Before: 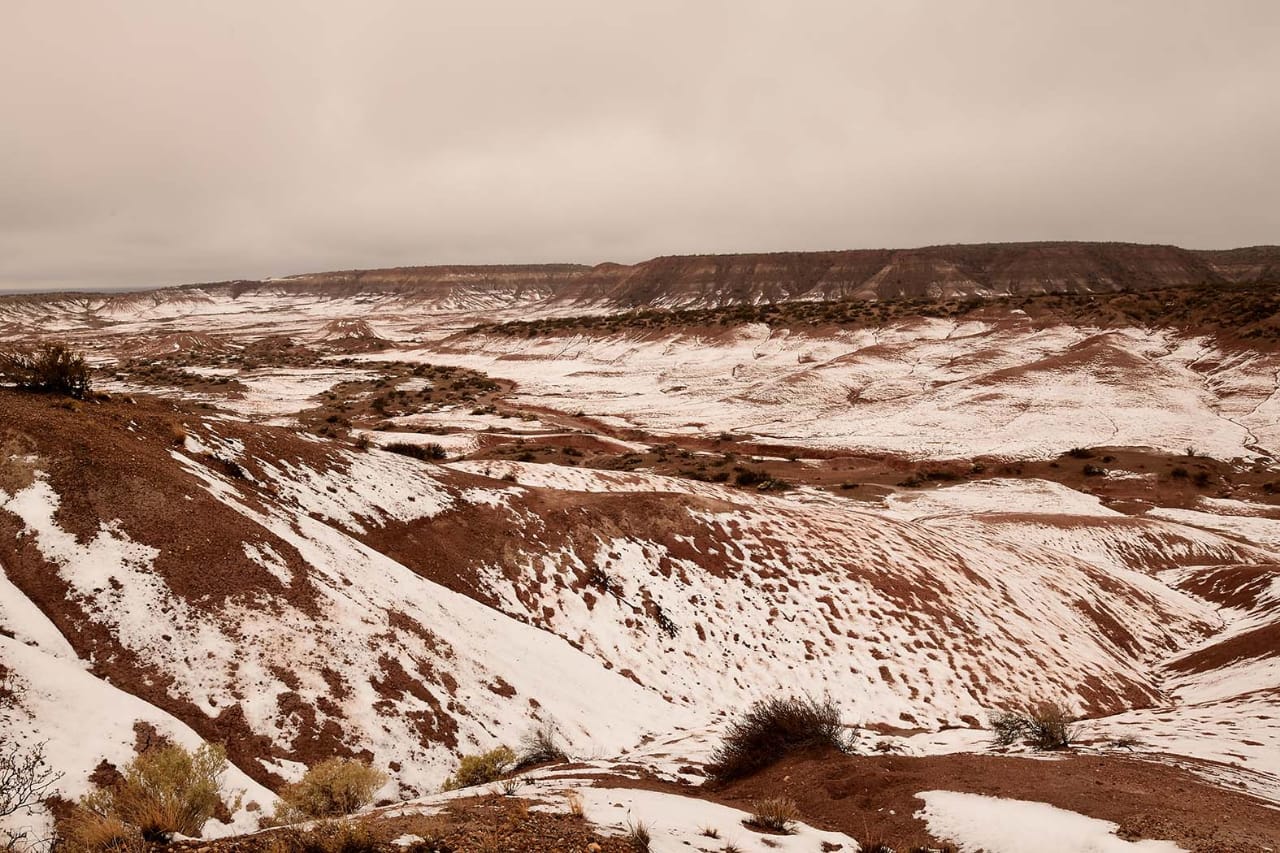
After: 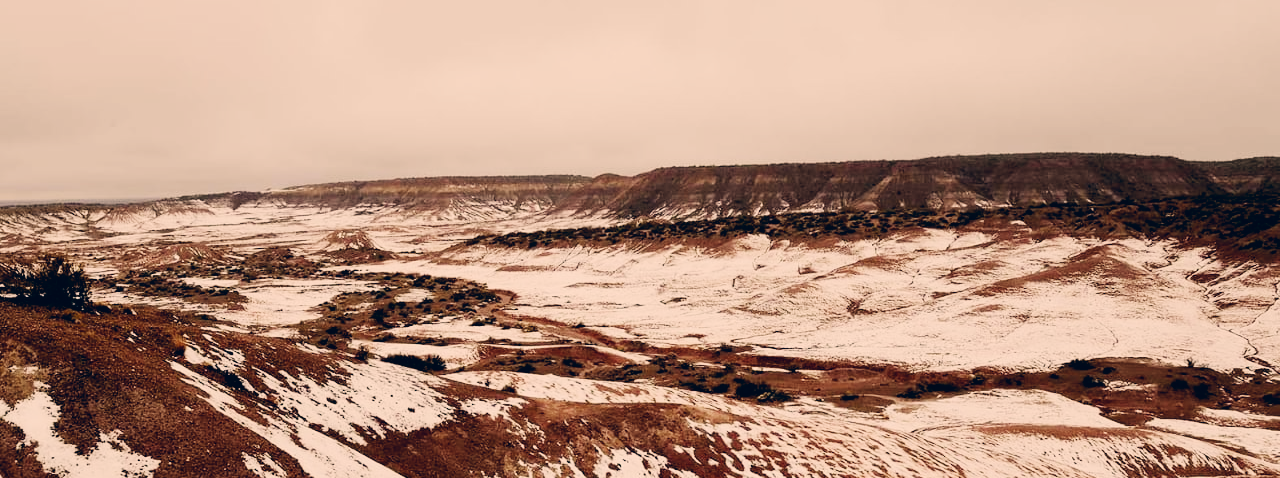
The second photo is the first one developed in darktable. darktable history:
crop and rotate: top 10.605%, bottom 33.274%
color correction: highlights a* 10.32, highlights b* 14.66, shadows a* -9.59, shadows b* -15.02
sigmoid: contrast 1.7, skew -0.2, preserve hue 0%, red attenuation 0.1, red rotation 0.035, green attenuation 0.1, green rotation -0.017, blue attenuation 0.15, blue rotation -0.052, base primaries Rec2020
exposure: exposure 0.376 EV, compensate highlight preservation false
